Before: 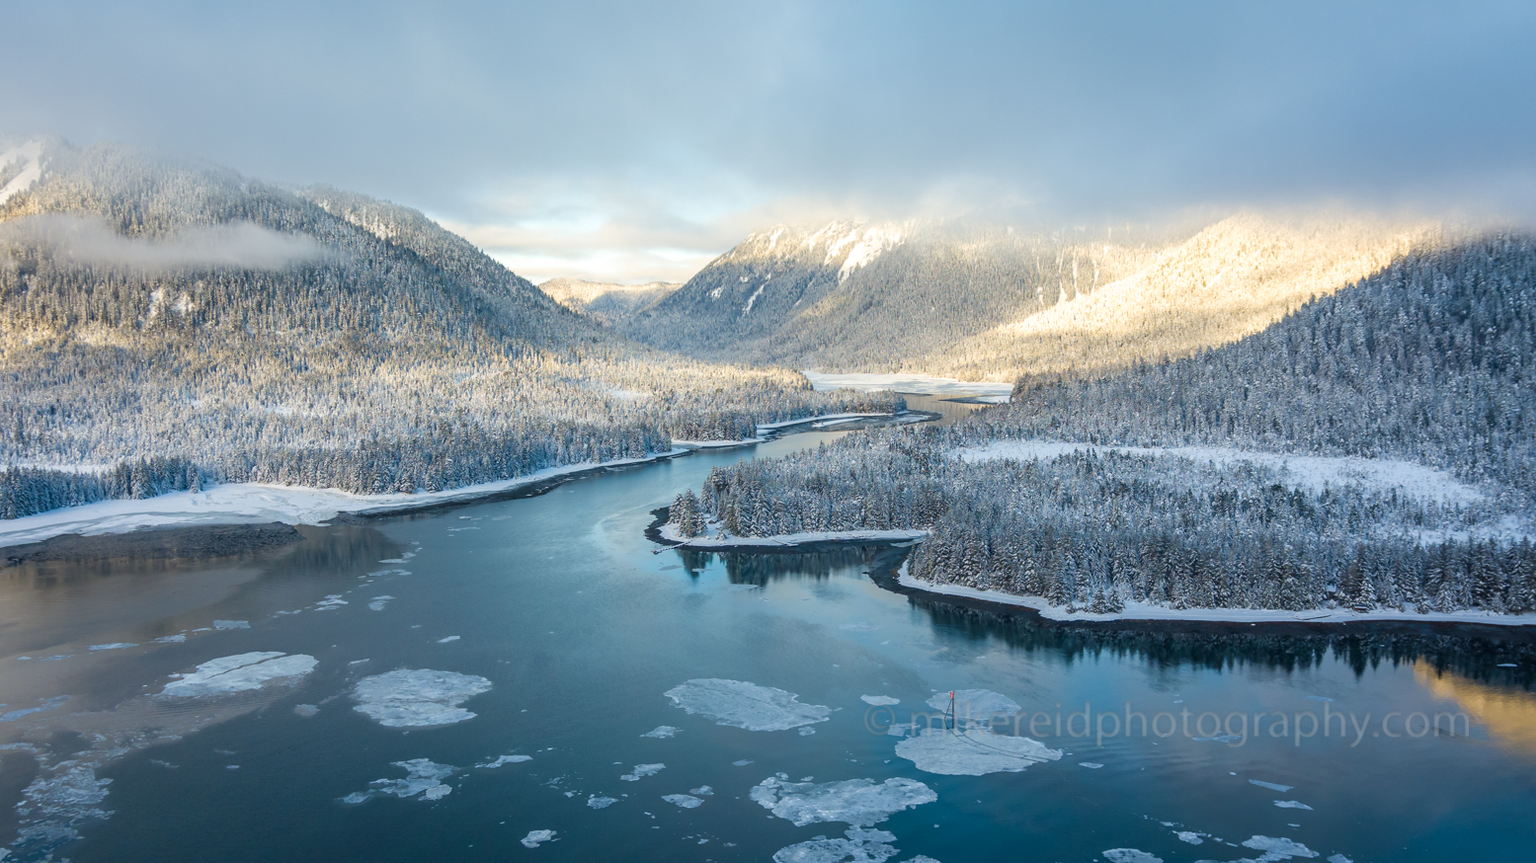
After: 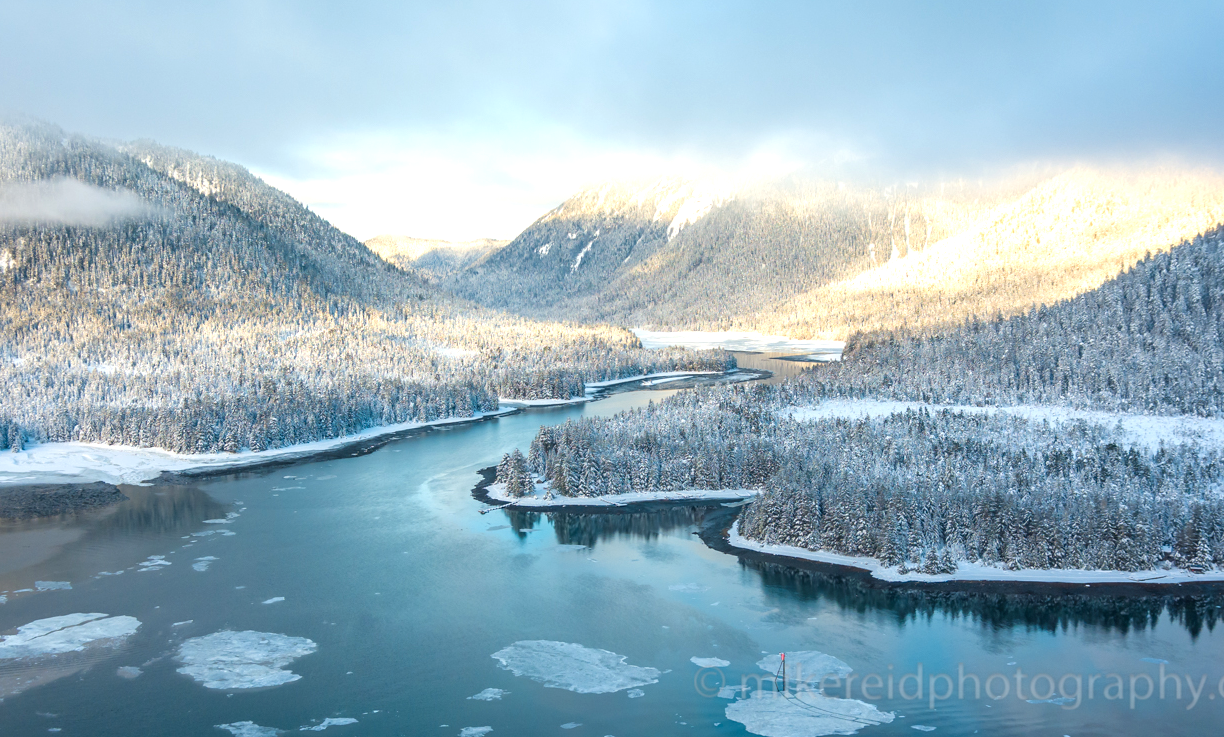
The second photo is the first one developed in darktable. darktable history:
color zones: curves: ch1 [(0.239, 0.552) (0.75, 0.5)]; ch2 [(0.25, 0.462) (0.749, 0.457)]
crop: left 11.662%, top 5.396%, right 9.578%, bottom 10.25%
exposure: black level correction 0, exposure 0.498 EV, compensate highlight preservation false
